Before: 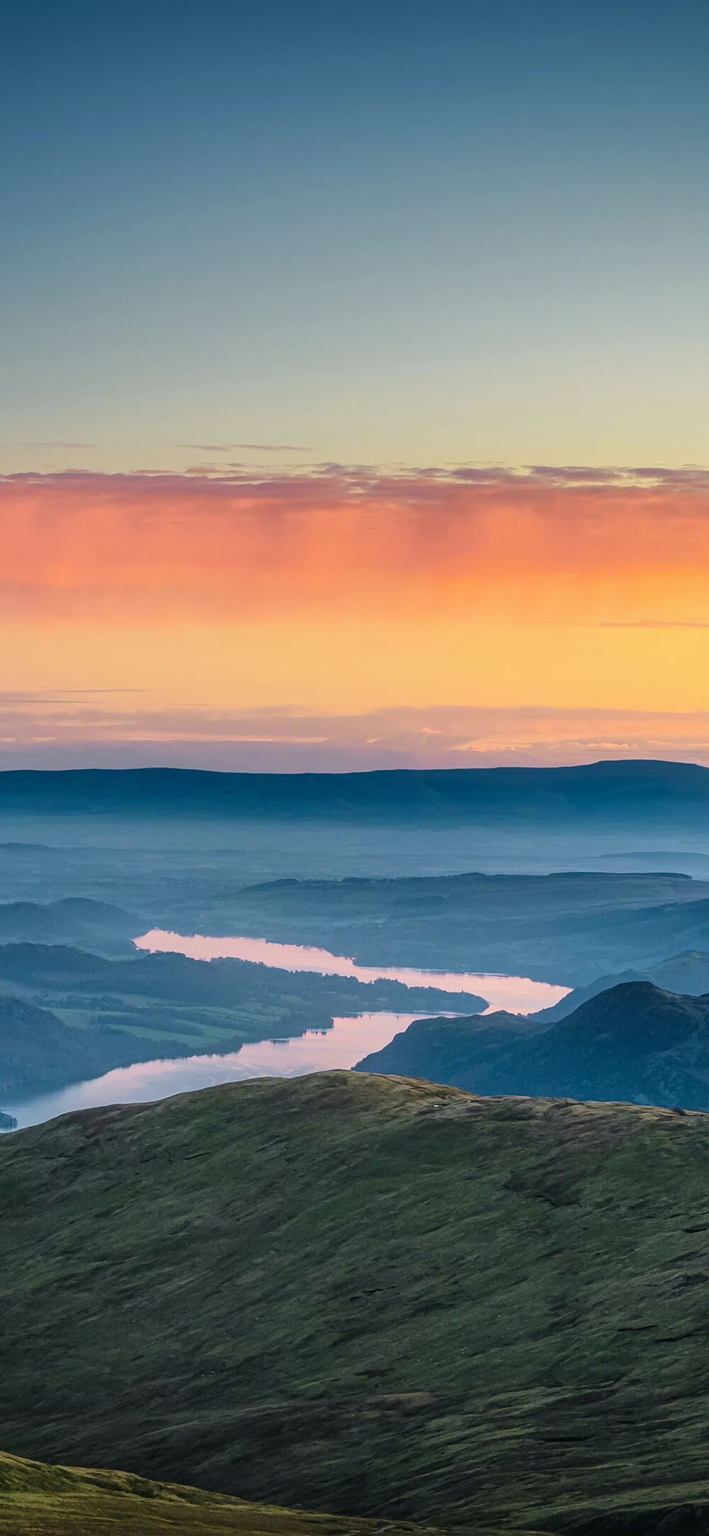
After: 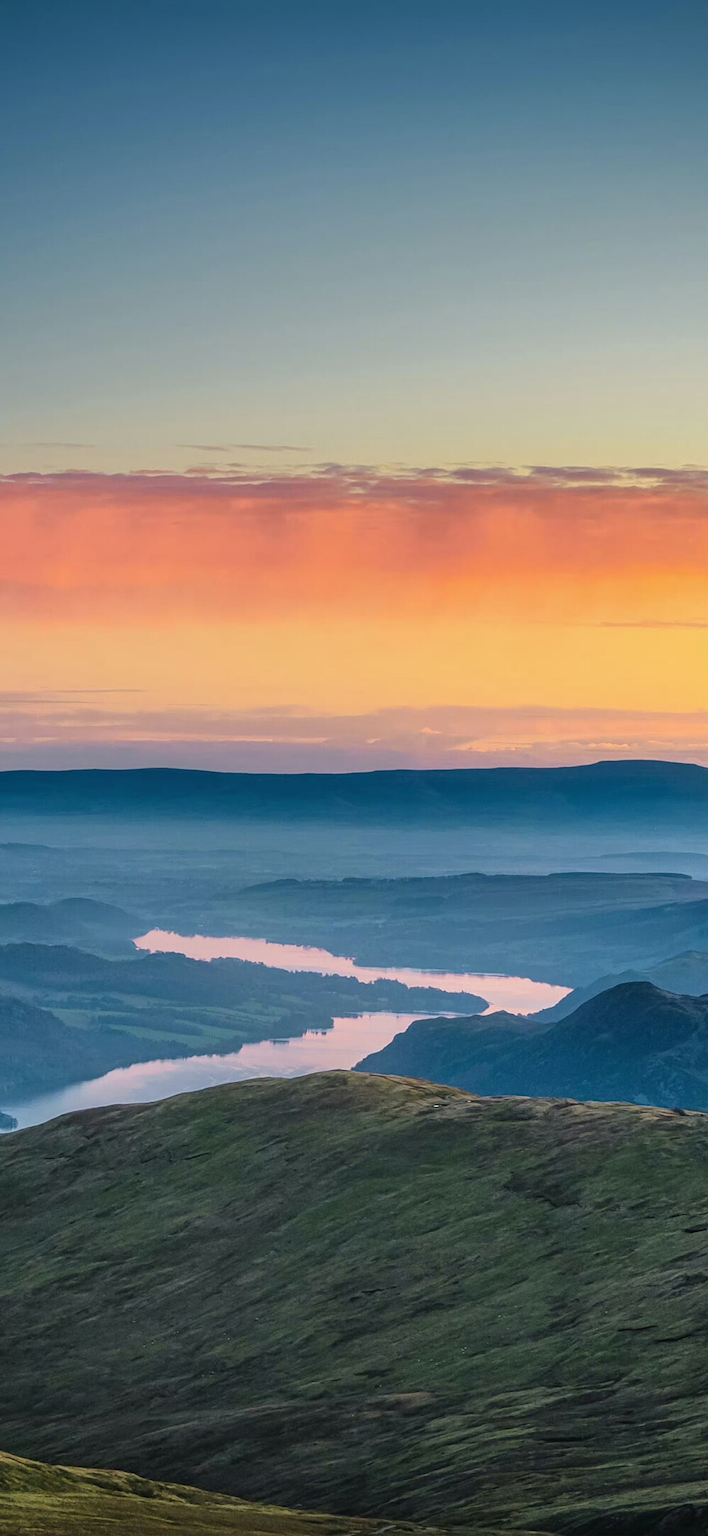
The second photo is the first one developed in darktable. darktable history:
shadows and highlights: radius 125.46, shadows 30.51, highlights -30.51, low approximation 0.01, soften with gaussian
local contrast: mode bilateral grid, contrast 100, coarseness 100, detail 91%, midtone range 0.2
